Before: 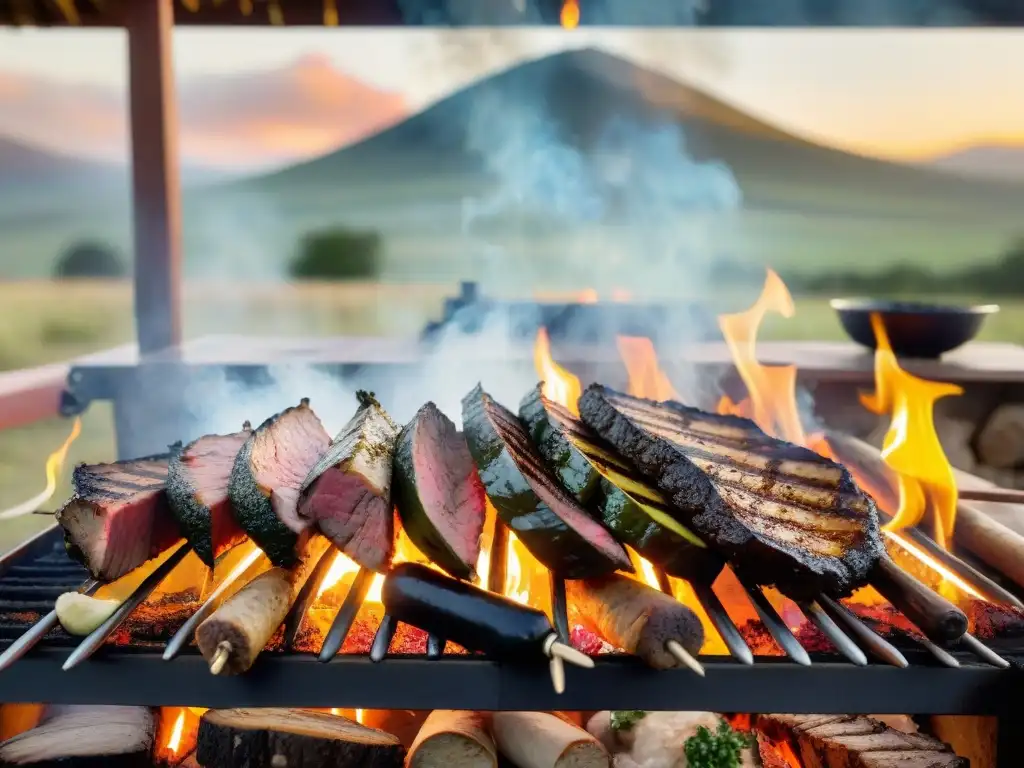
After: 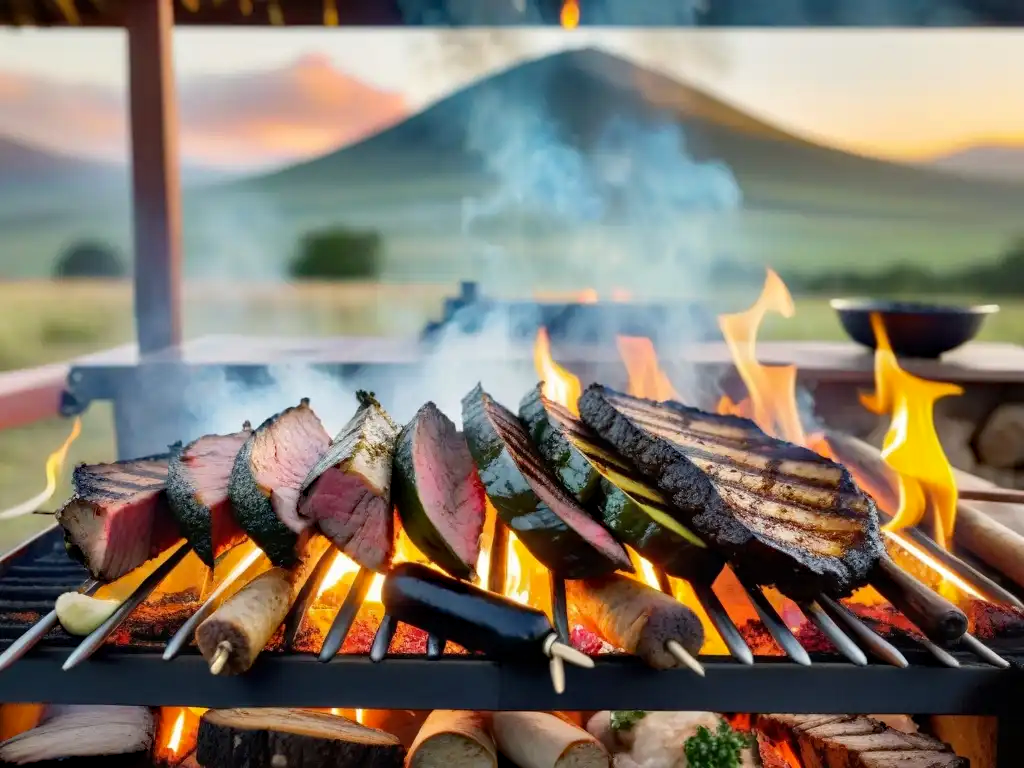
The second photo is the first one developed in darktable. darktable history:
haze removal: adaptive false
levels: mode automatic, levels [0.246, 0.256, 0.506]
